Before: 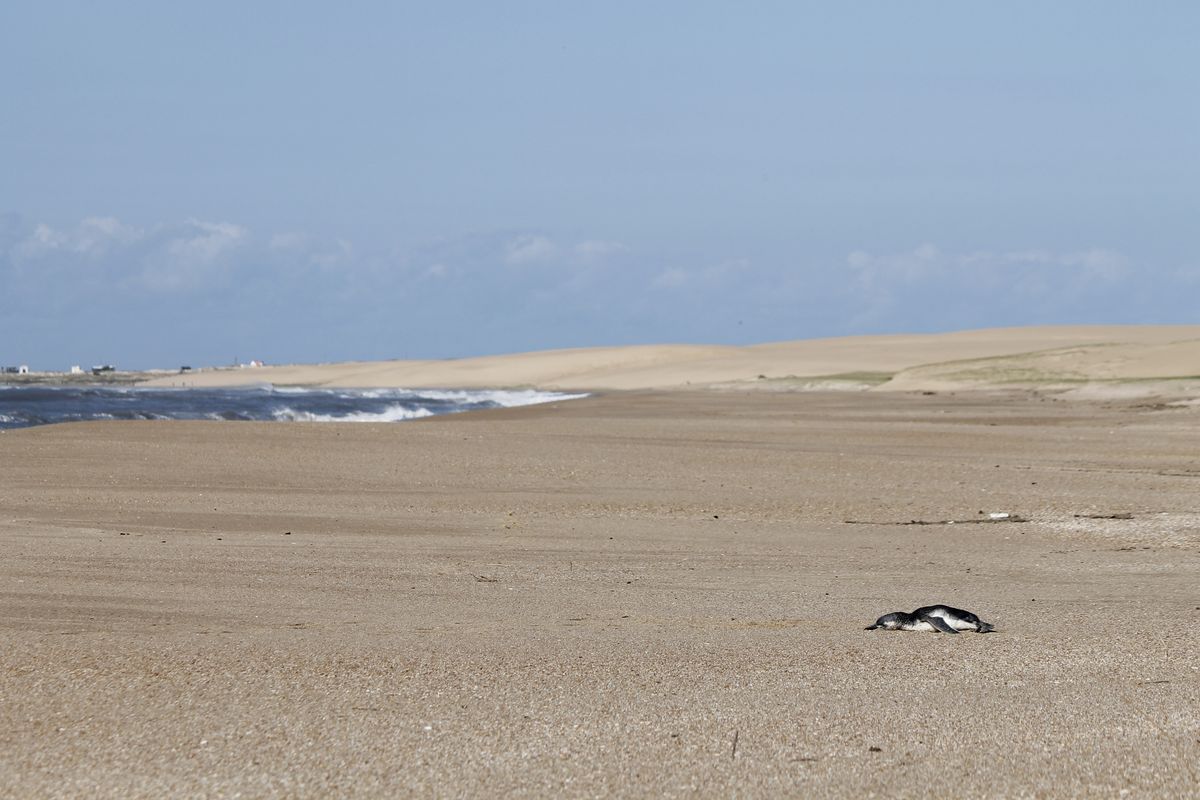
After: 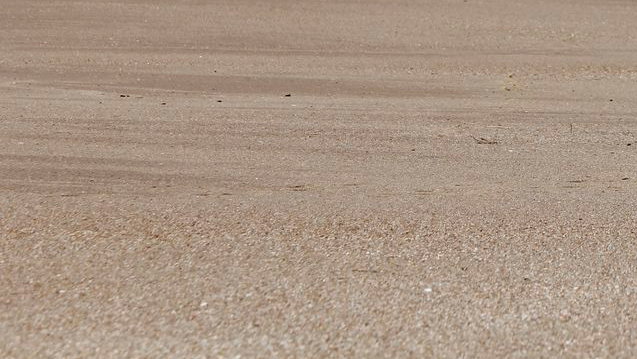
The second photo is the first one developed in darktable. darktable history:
crop and rotate: top 54.874%, right 46.889%, bottom 0.225%
contrast brightness saturation: saturation -0.045
